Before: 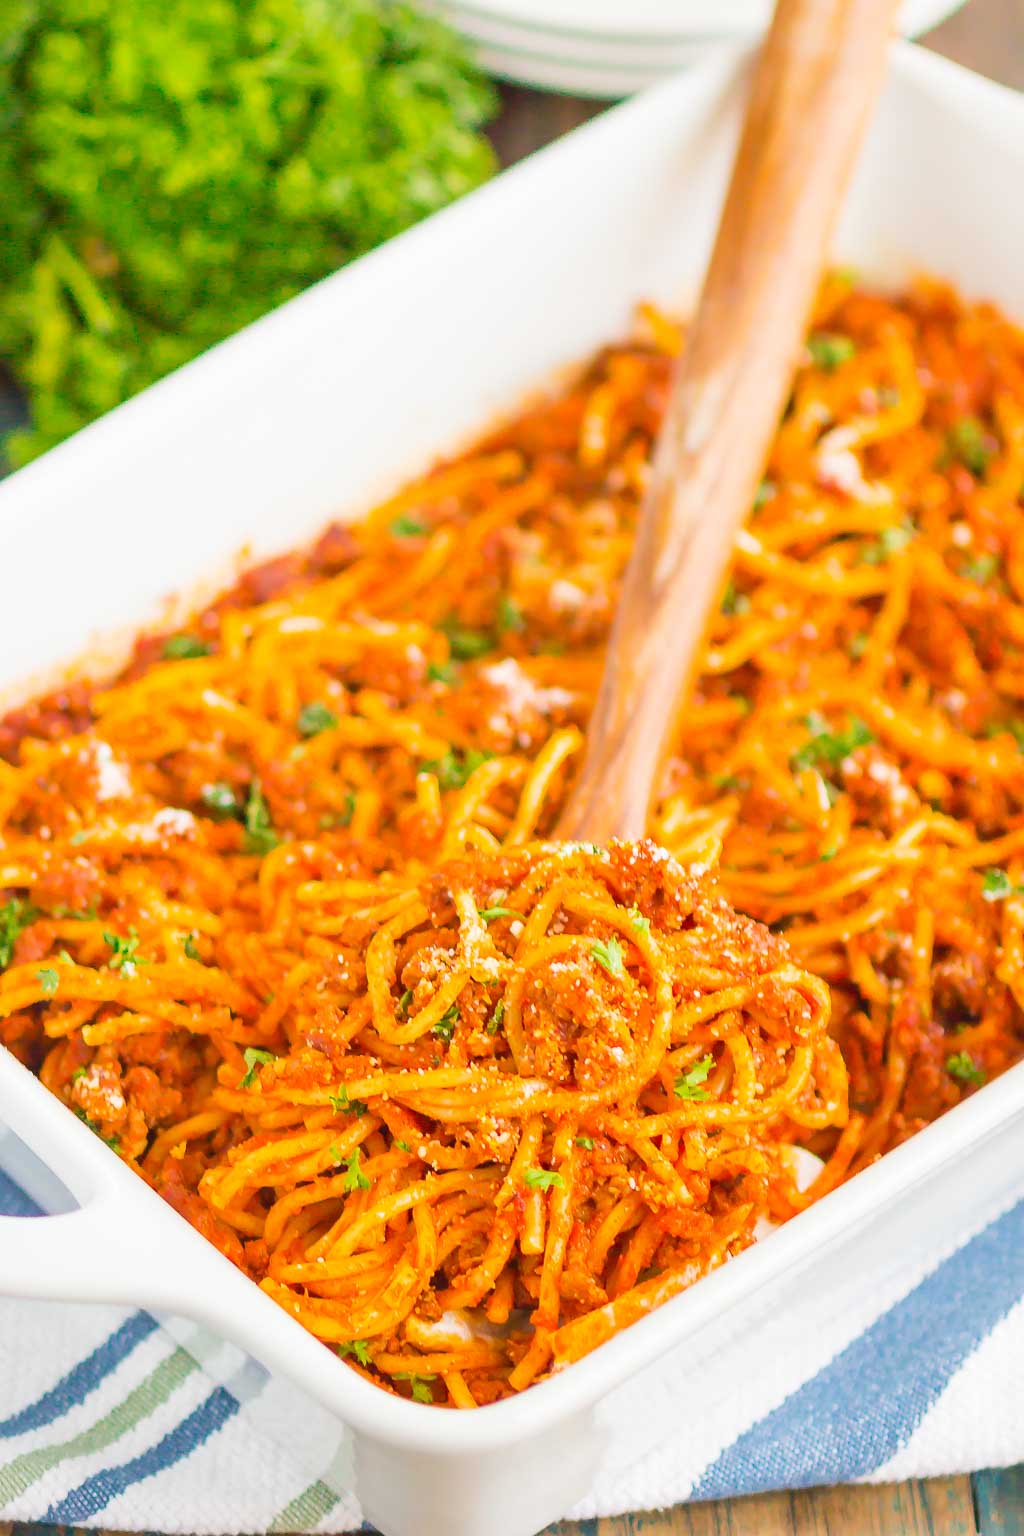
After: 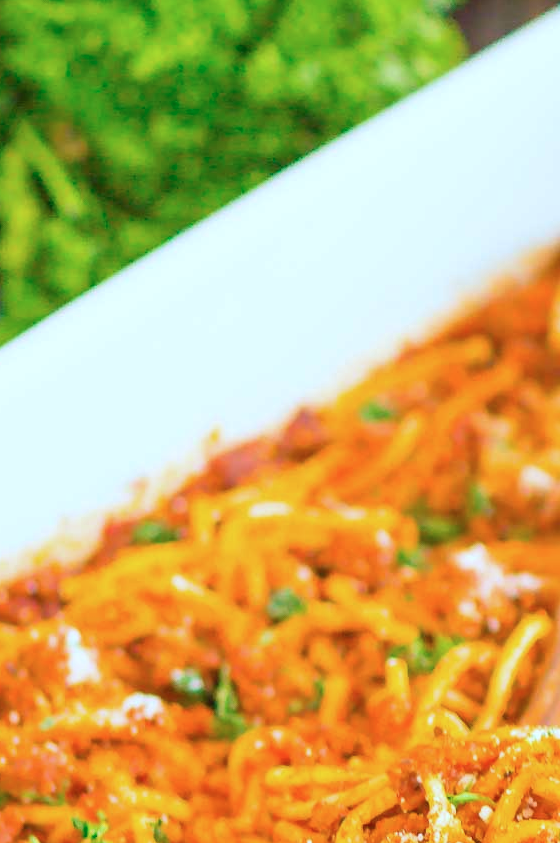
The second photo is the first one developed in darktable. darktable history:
color calibration: illuminant F (fluorescent), F source F9 (Cool White Deluxe 4150 K) – high CRI, x 0.374, y 0.373, temperature 4158.34 K
crop and rotate: left 3.047%, top 7.509%, right 42.236%, bottom 37.598%
